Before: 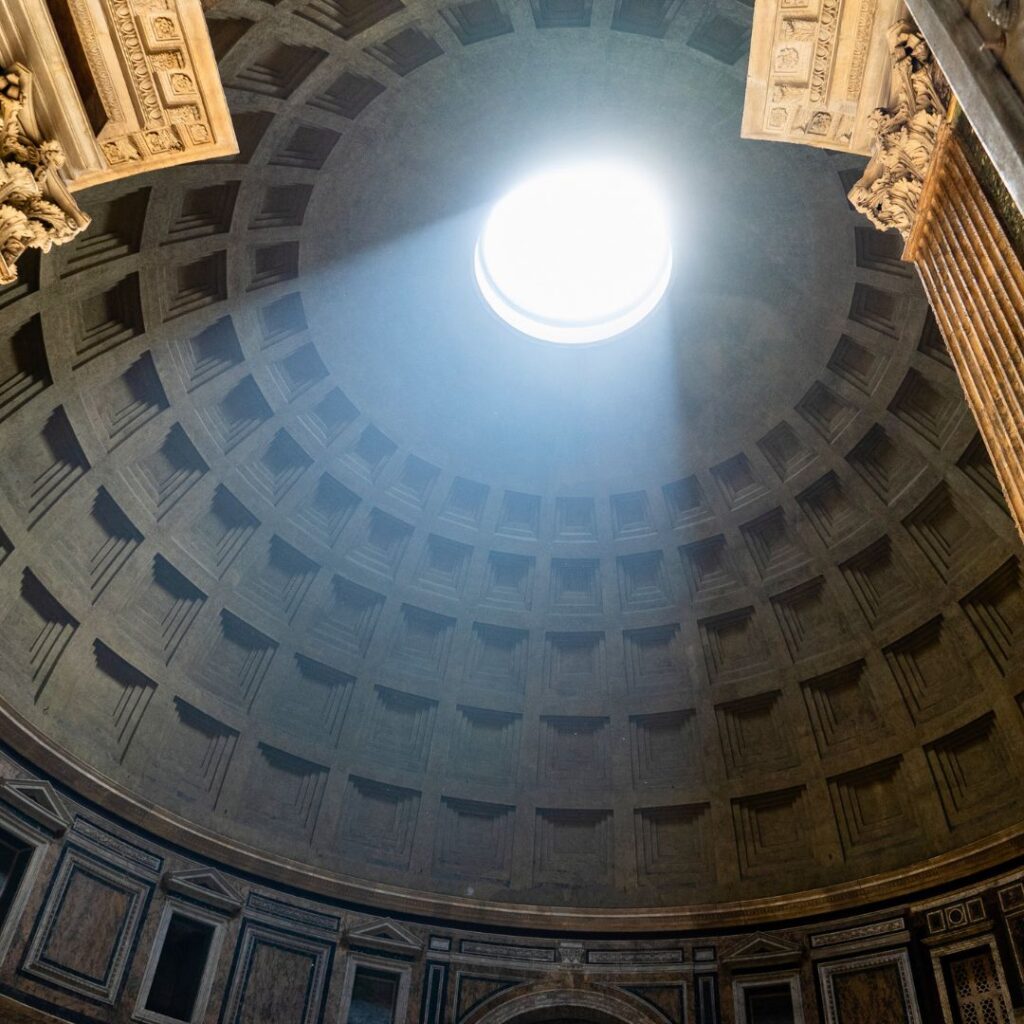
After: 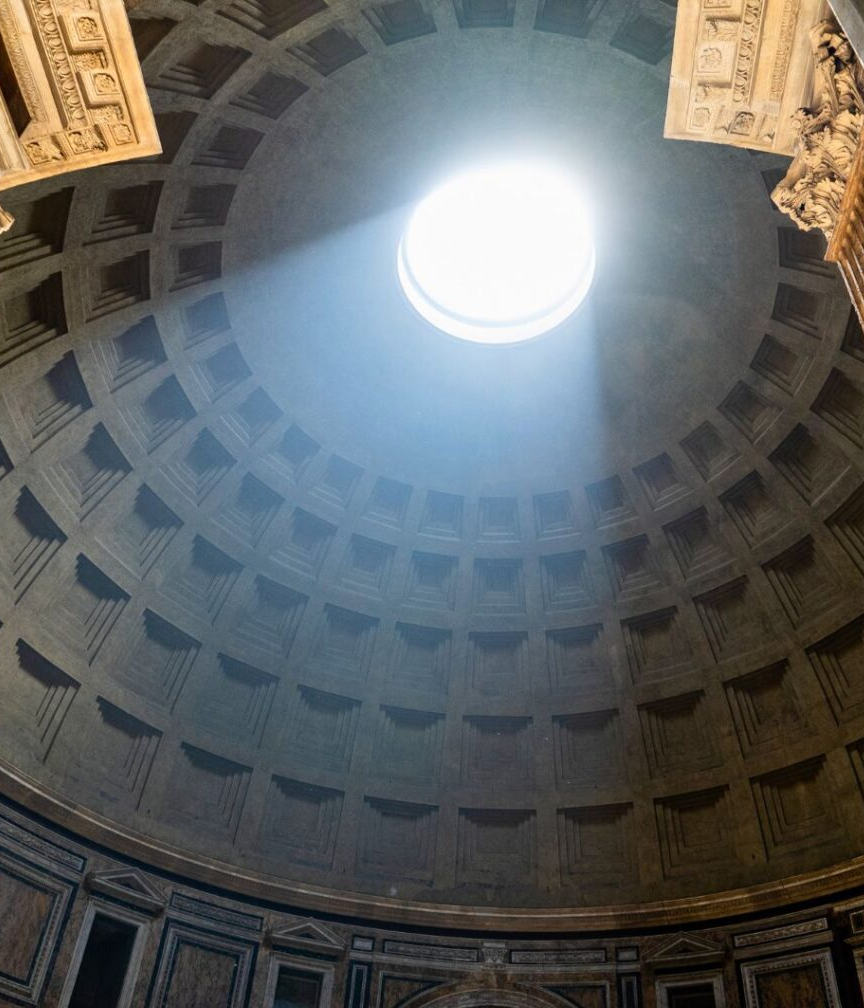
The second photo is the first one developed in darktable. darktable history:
crop: left 7.598%, right 7.873%
tone equalizer: on, module defaults
